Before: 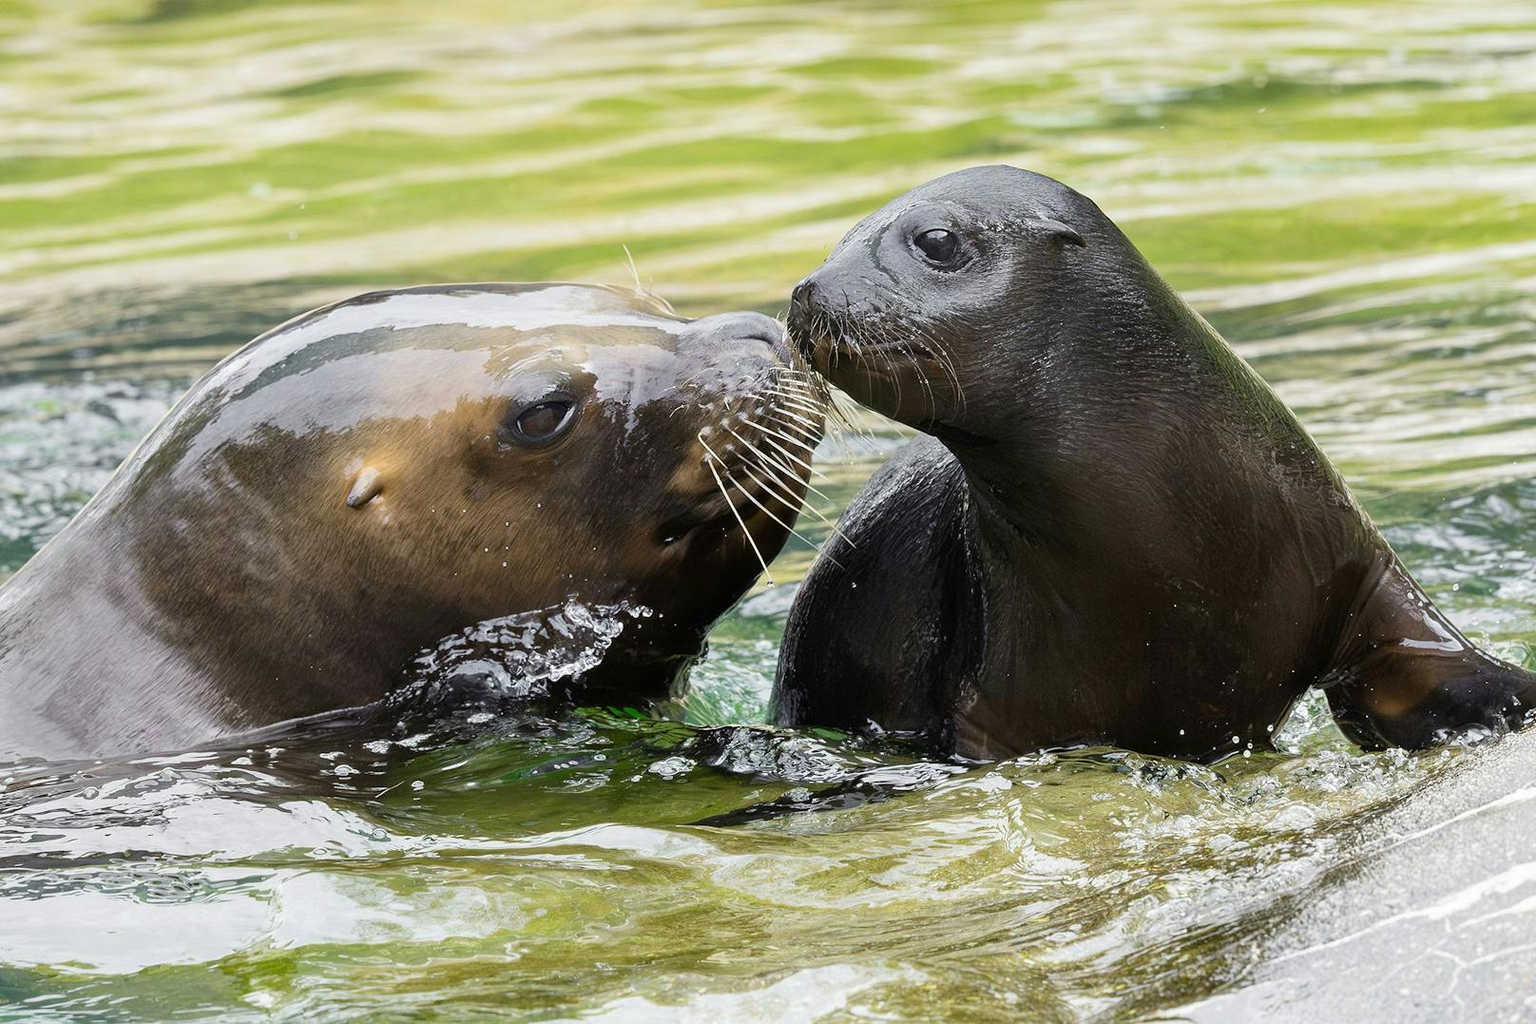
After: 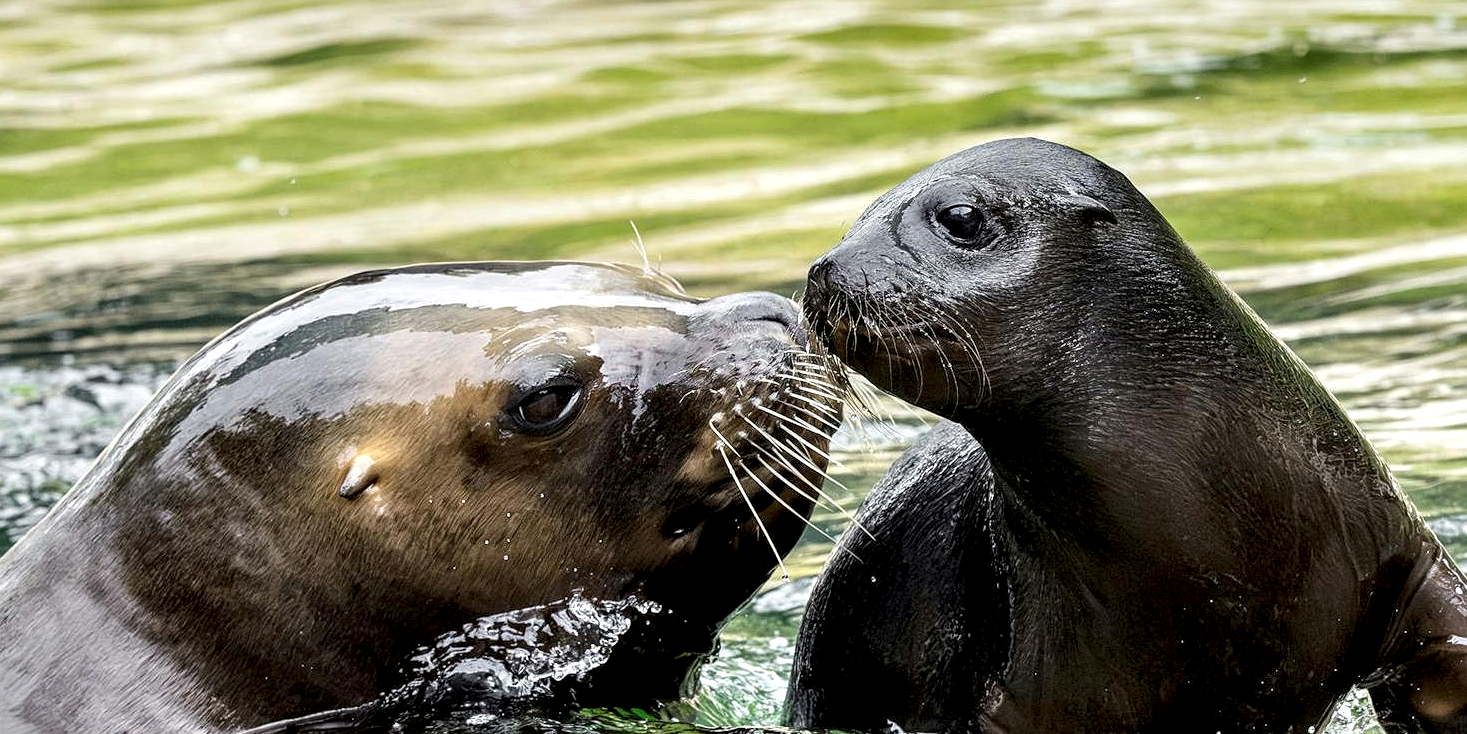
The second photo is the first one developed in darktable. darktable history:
crop: left 1.554%, top 3.408%, right 7.64%, bottom 28.436%
local contrast: highlights 81%, shadows 57%, detail 174%, midtone range 0.597
exposure: black level correction 0.002, exposure -0.1 EV, compensate highlight preservation false
sharpen: amount 0.215
